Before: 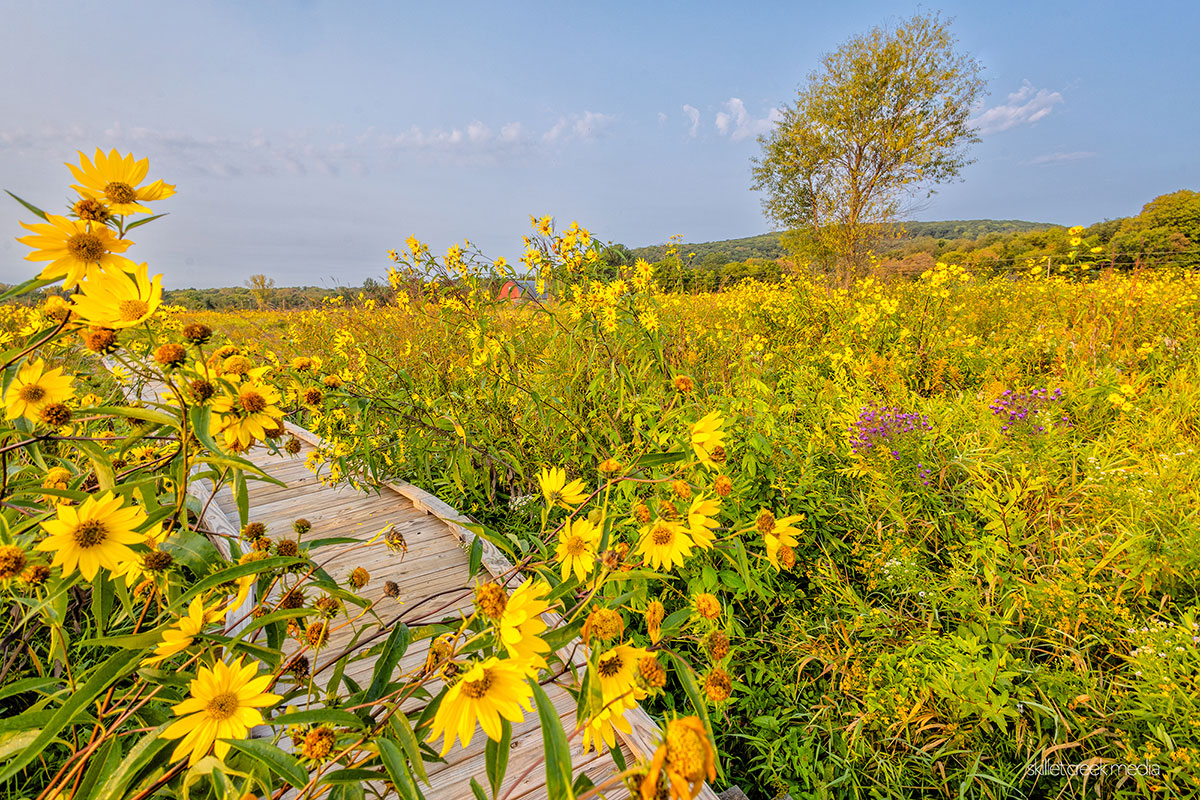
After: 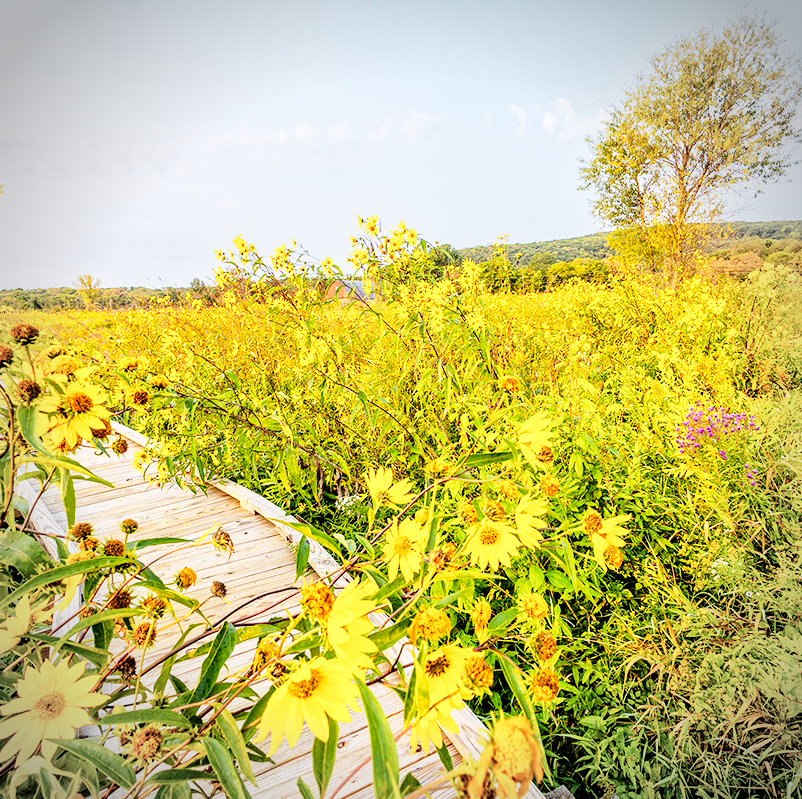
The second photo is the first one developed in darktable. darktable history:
base curve: curves: ch0 [(0, 0) (0.012, 0.01) (0.073, 0.168) (0.31, 0.711) (0.645, 0.957) (1, 1)], preserve colors none
crop and rotate: left 14.456%, right 18.683%
vignetting: automatic ratio true
